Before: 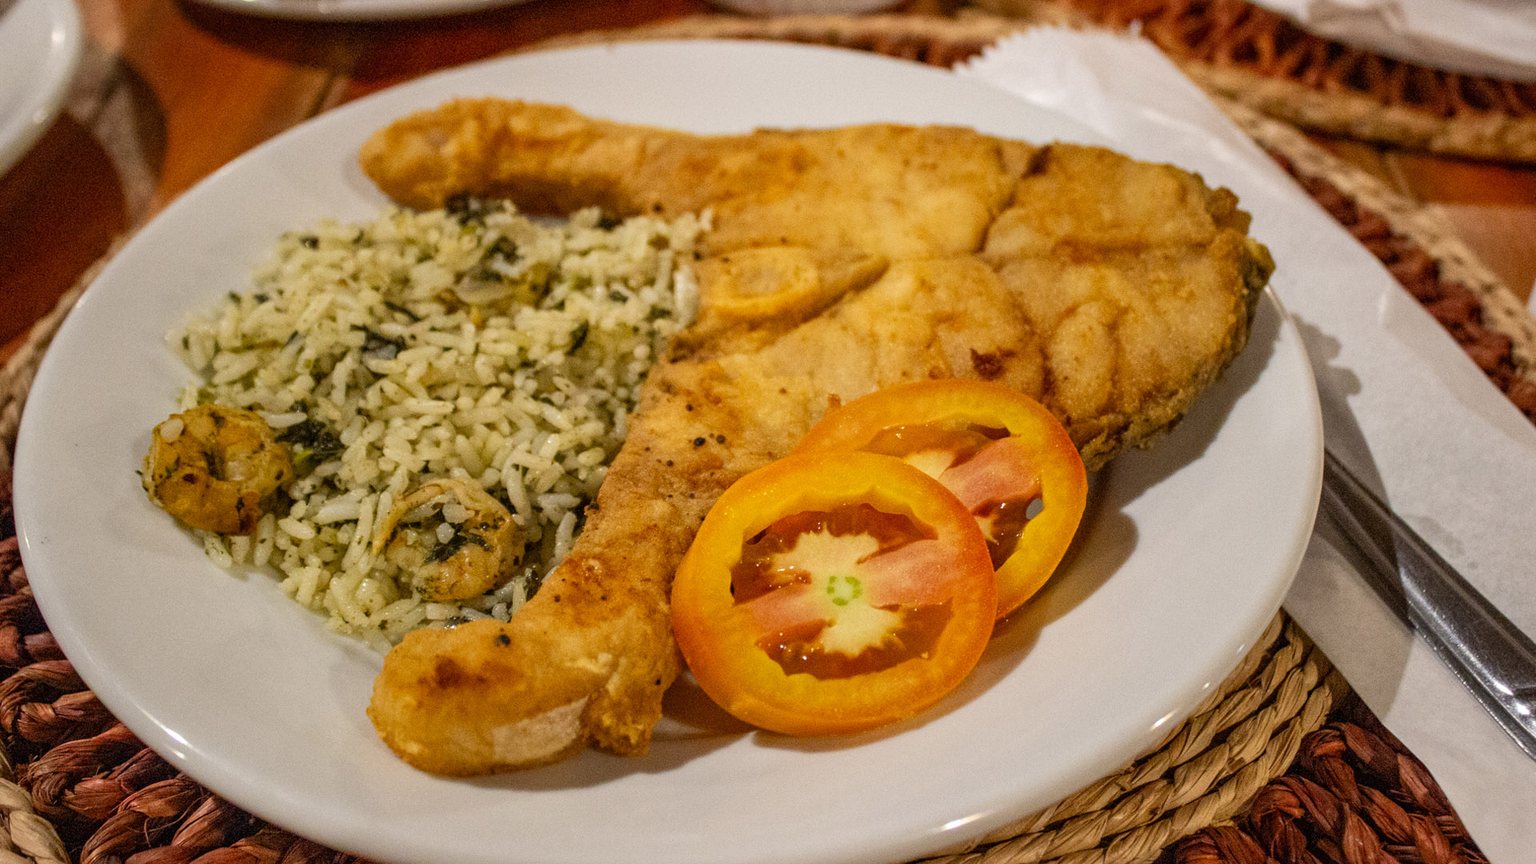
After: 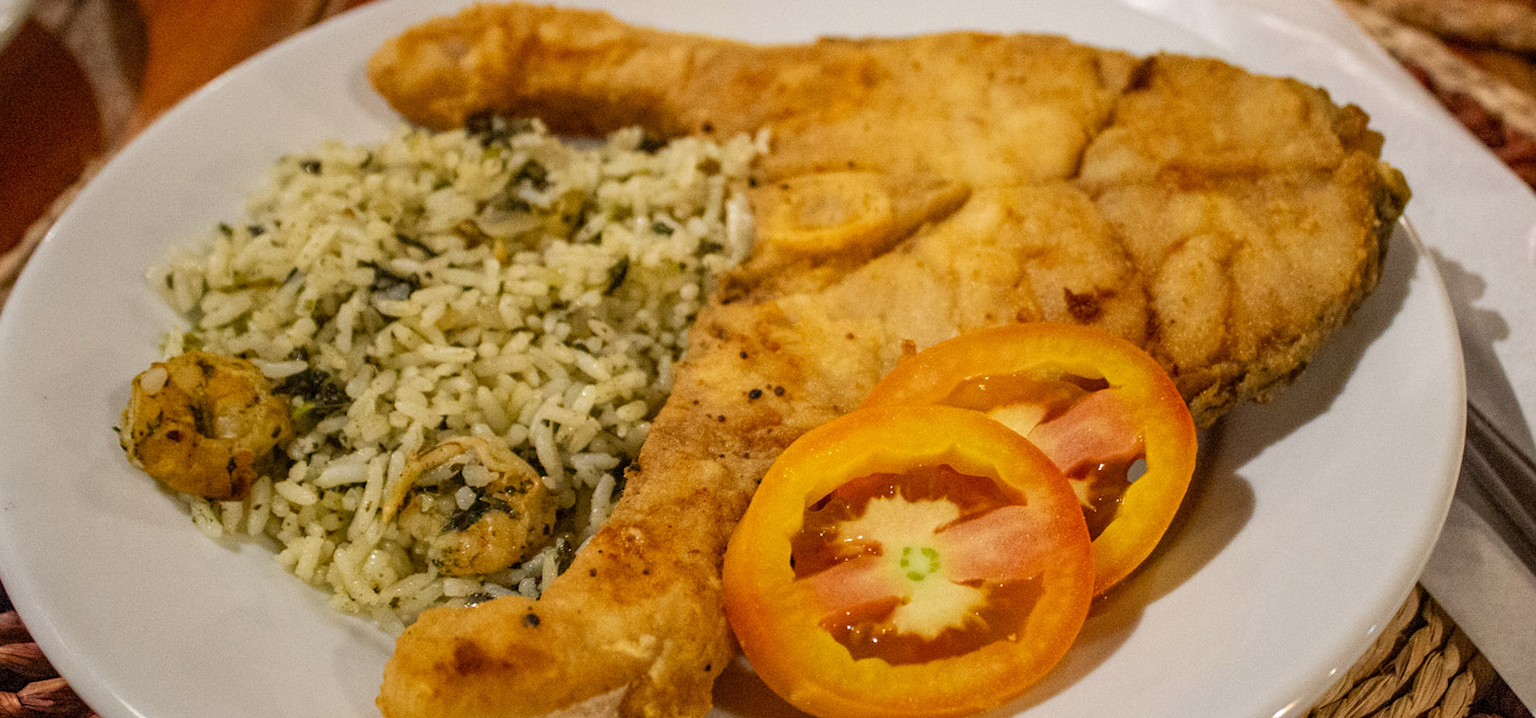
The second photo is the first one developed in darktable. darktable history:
crop and rotate: left 2.441%, top 11.211%, right 9.785%, bottom 15.809%
